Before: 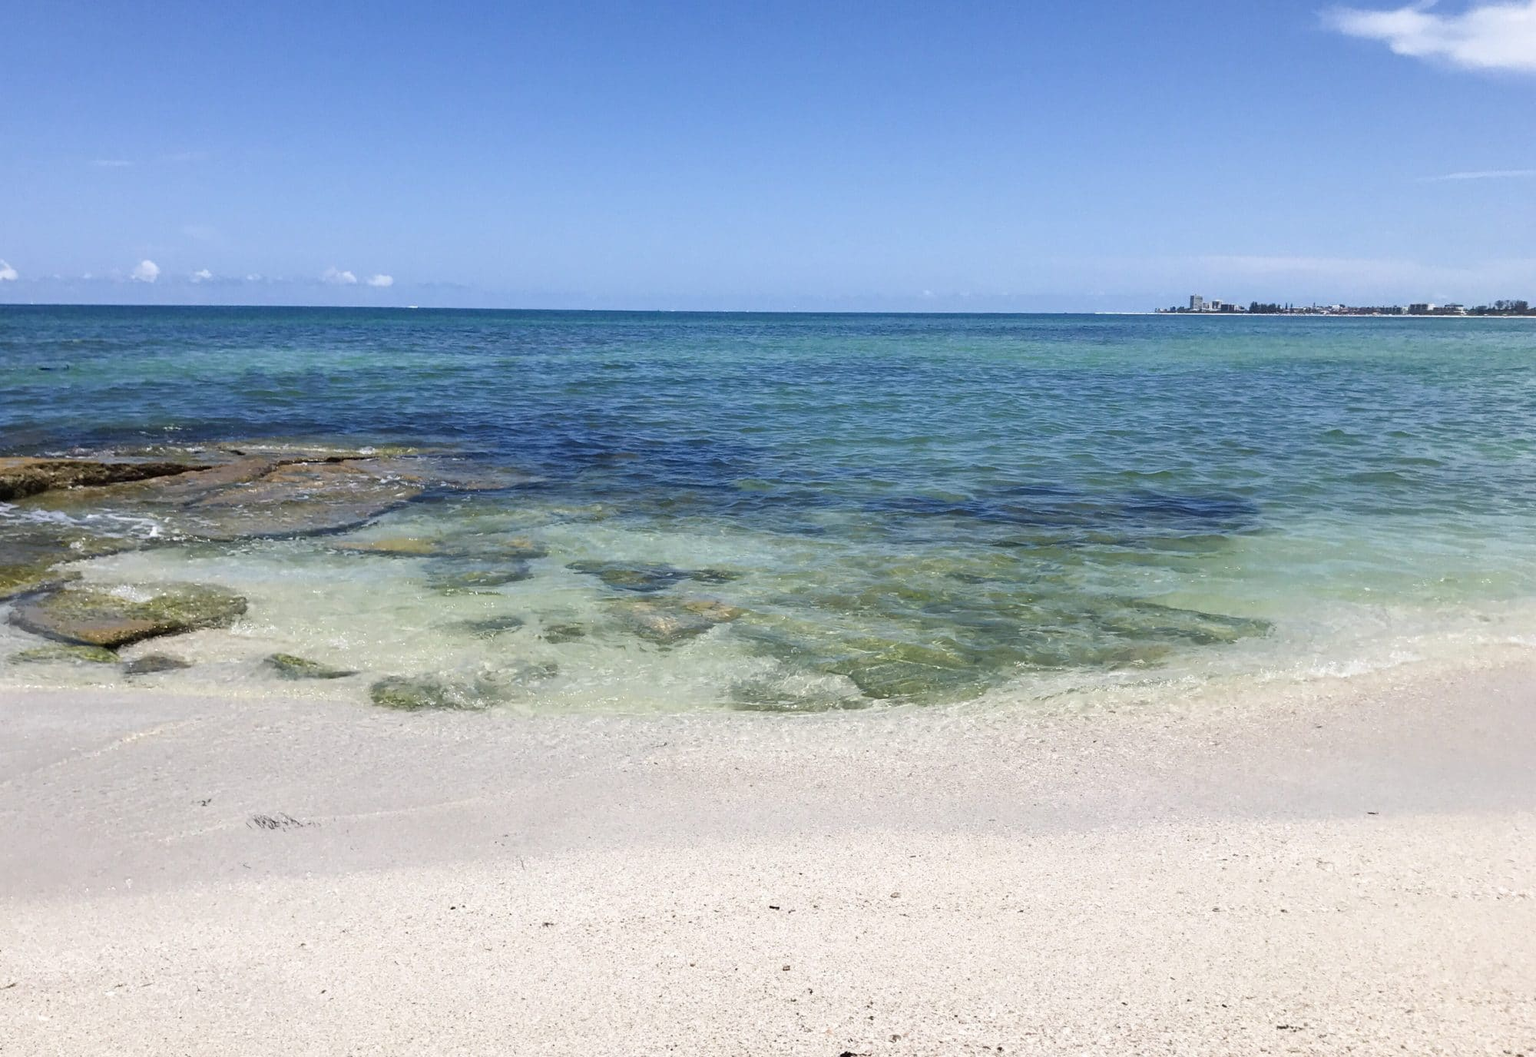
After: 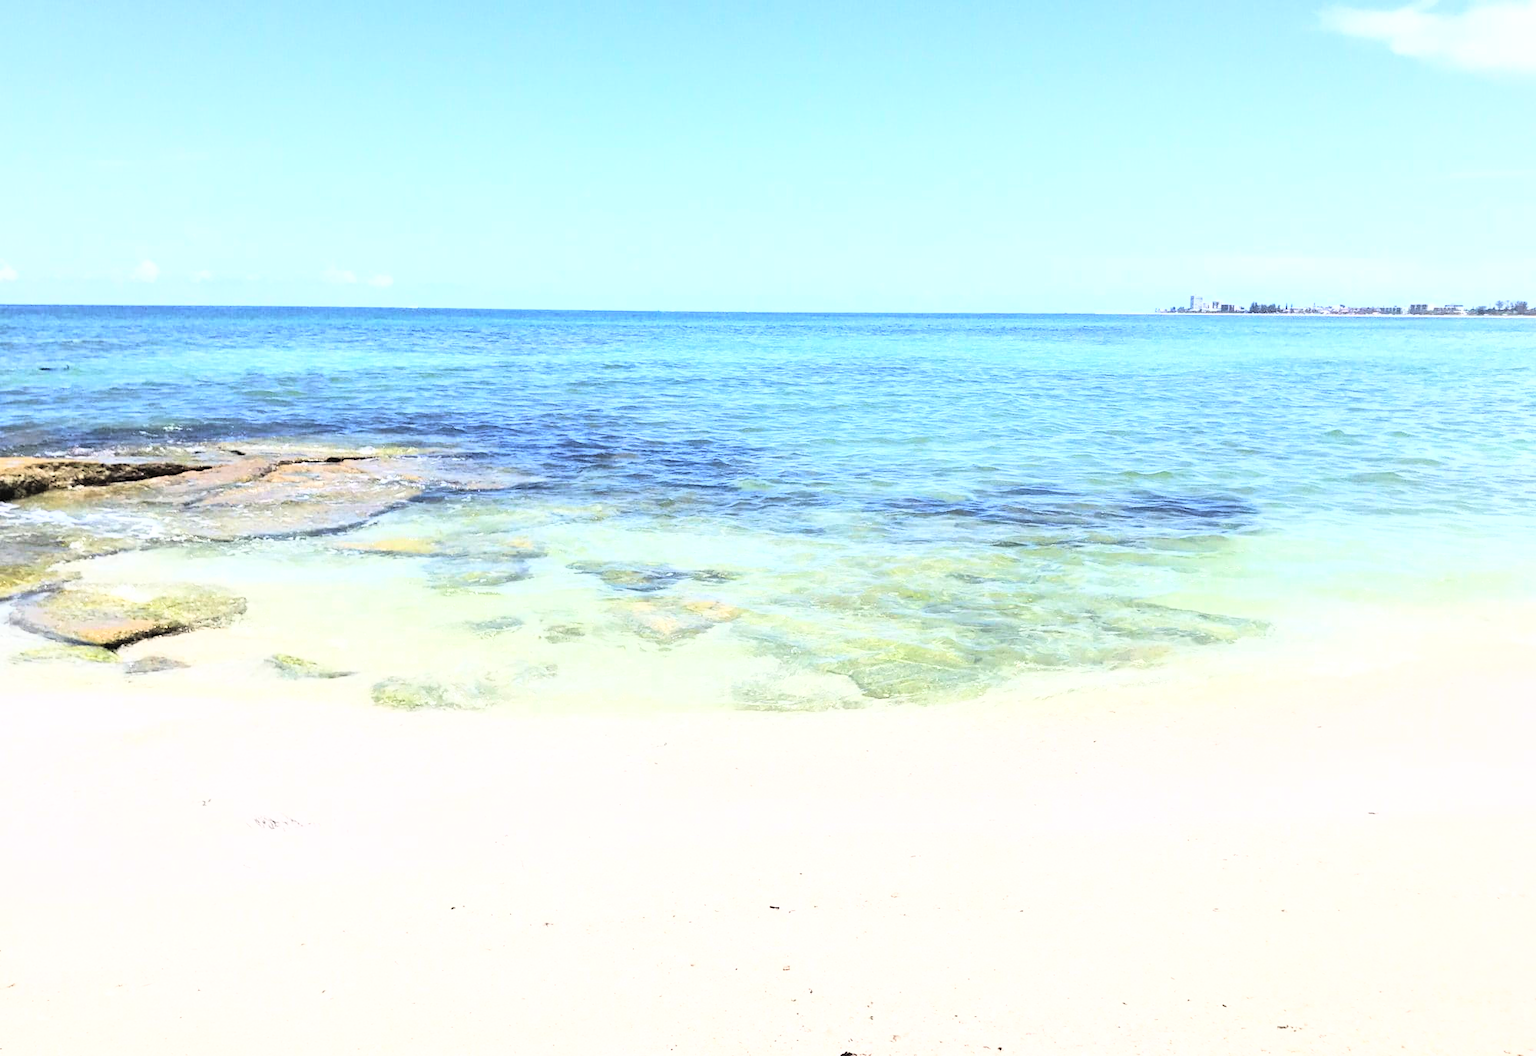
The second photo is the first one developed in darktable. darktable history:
exposure: black level correction 0, exposure 0.498 EV, compensate exposure bias true, compensate highlight preservation false
contrast brightness saturation: brightness 0.141
base curve: curves: ch0 [(0, 0) (0.007, 0.004) (0.027, 0.03) (0.046, 0.07) (0.207, 0.54) (0.442, 0.872) (0.673, 0.972) (1, 1)]
